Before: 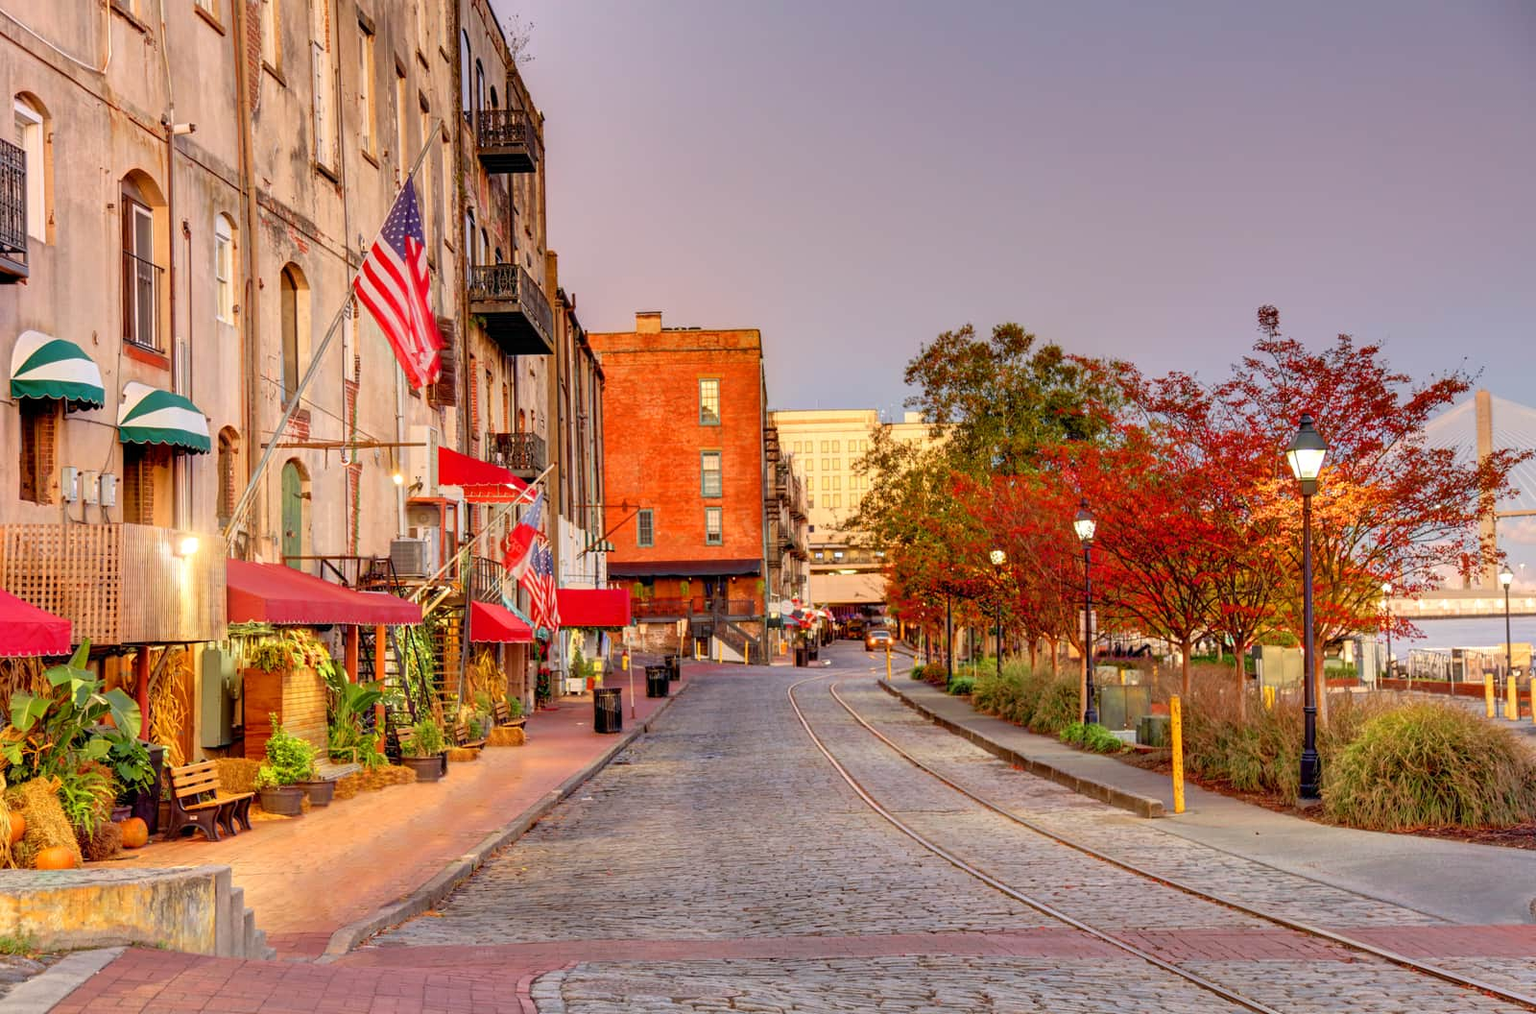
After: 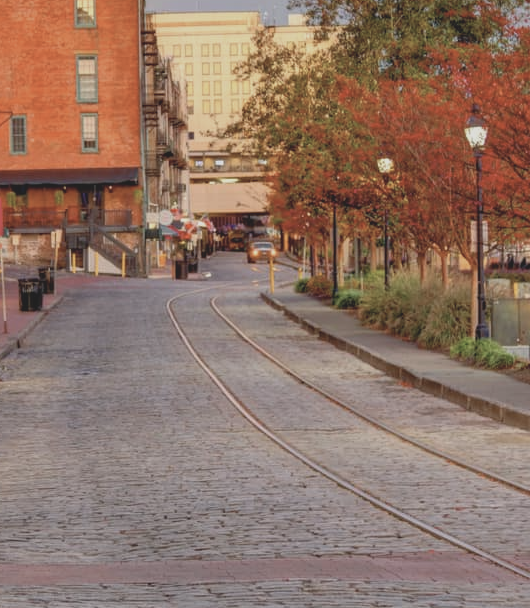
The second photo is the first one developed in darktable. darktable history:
crop: left 40.89%, top 39.36%, right 25.947%, bottom 3.011%
contrast brightness saturation: contrast -0.242, saturation -0.424
